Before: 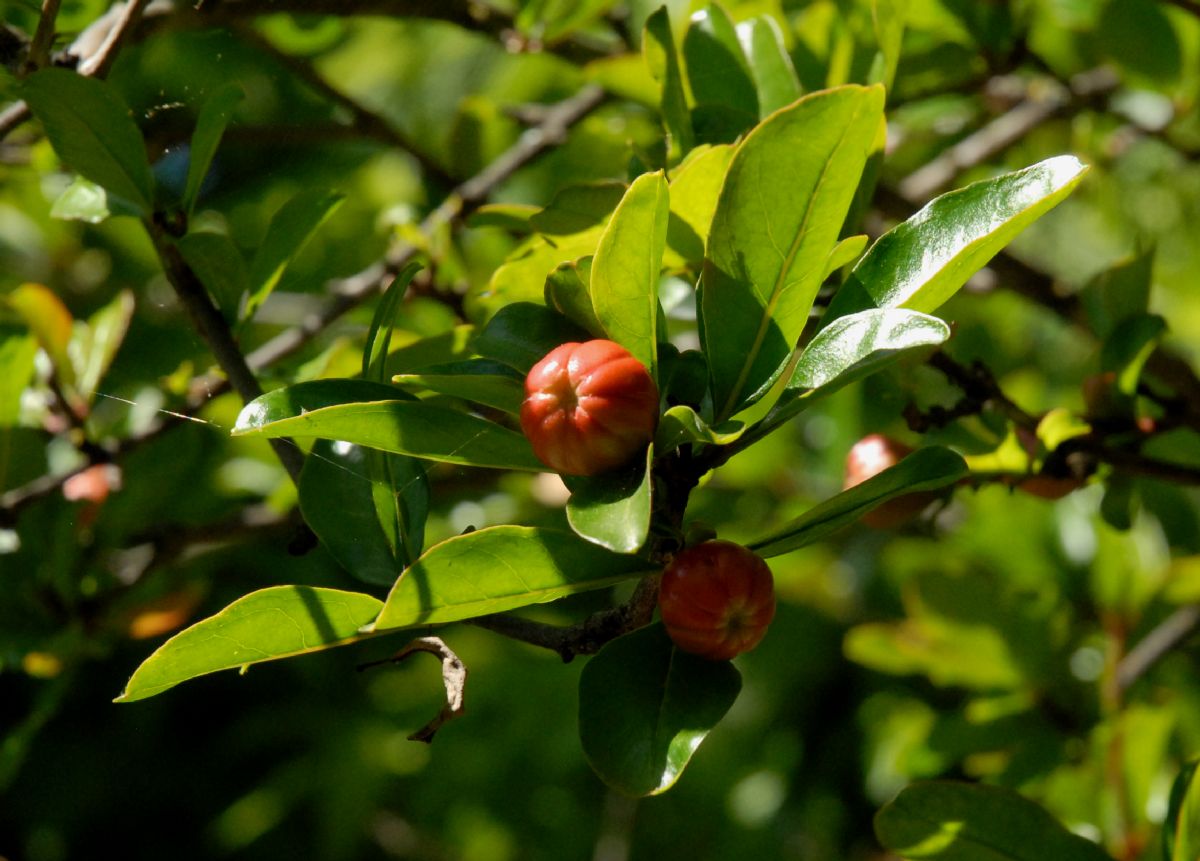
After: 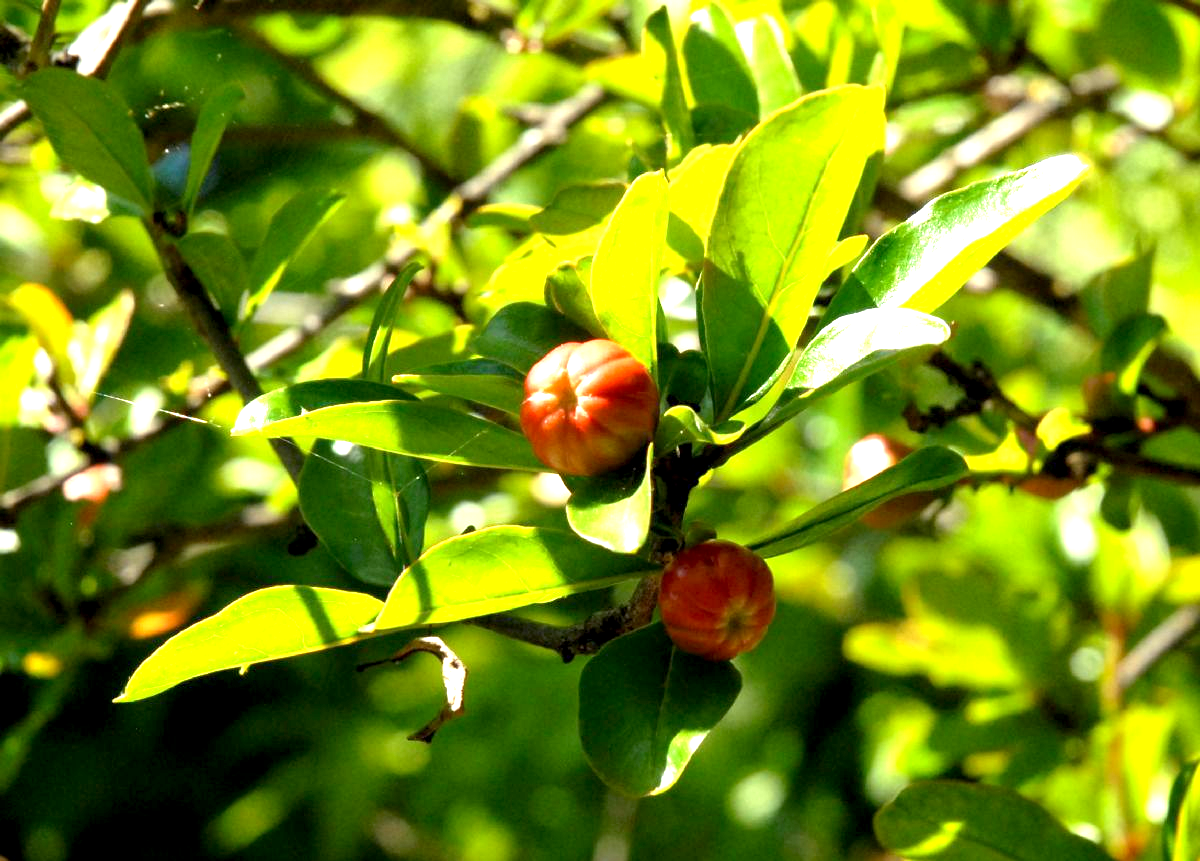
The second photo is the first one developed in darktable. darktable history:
exposure: black level correction 0.001, exposure 1.84 EV, compensate highlight preservation false
